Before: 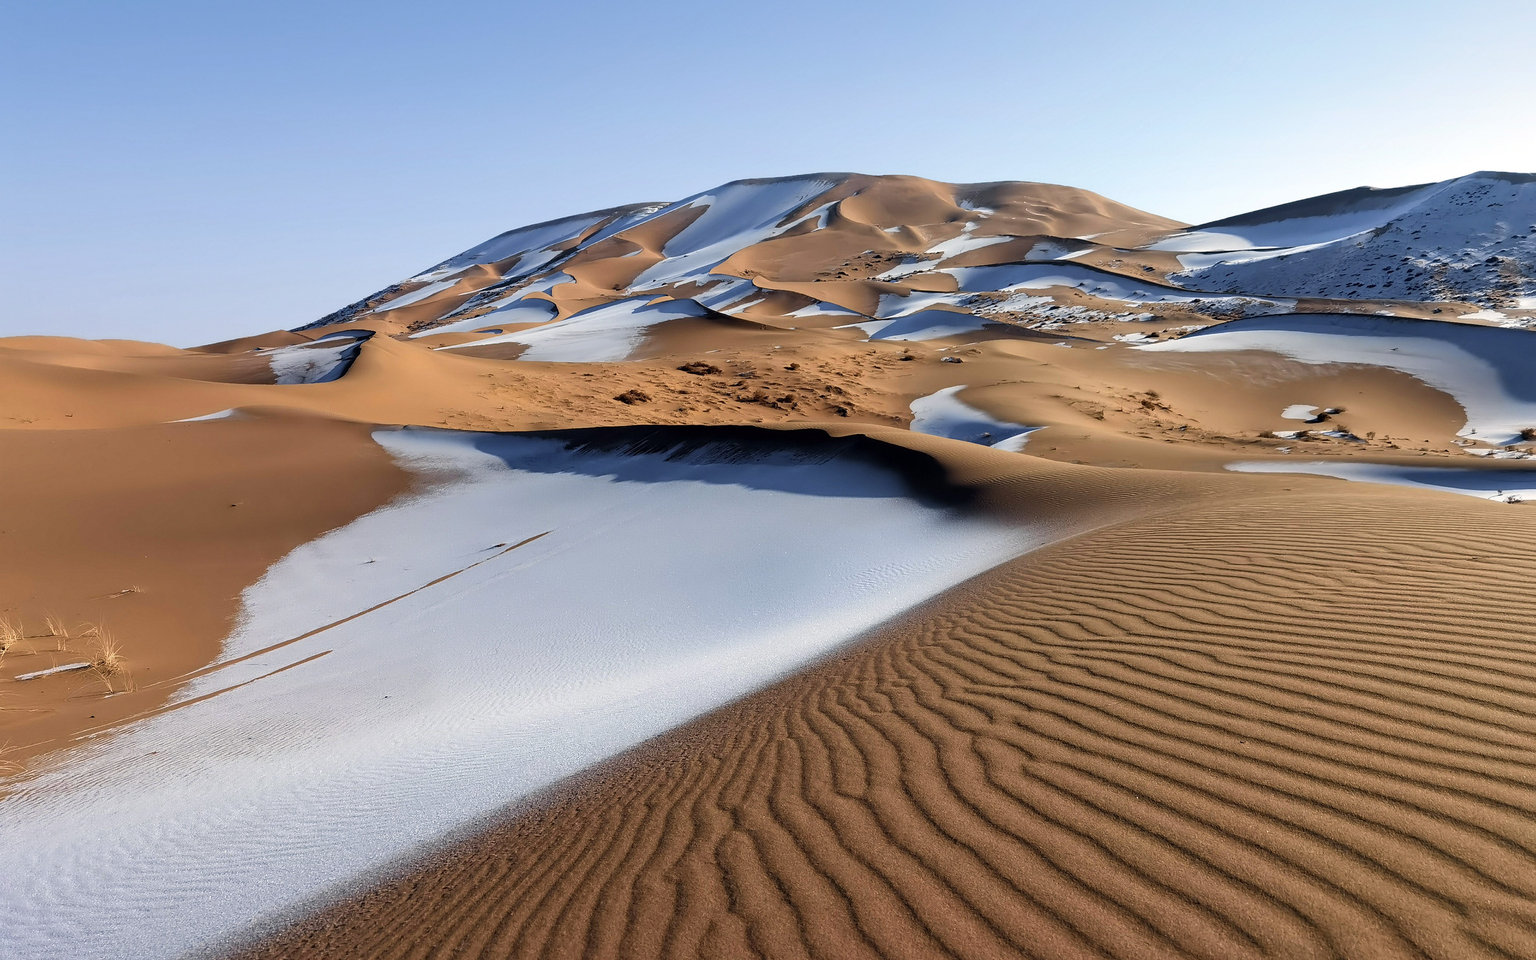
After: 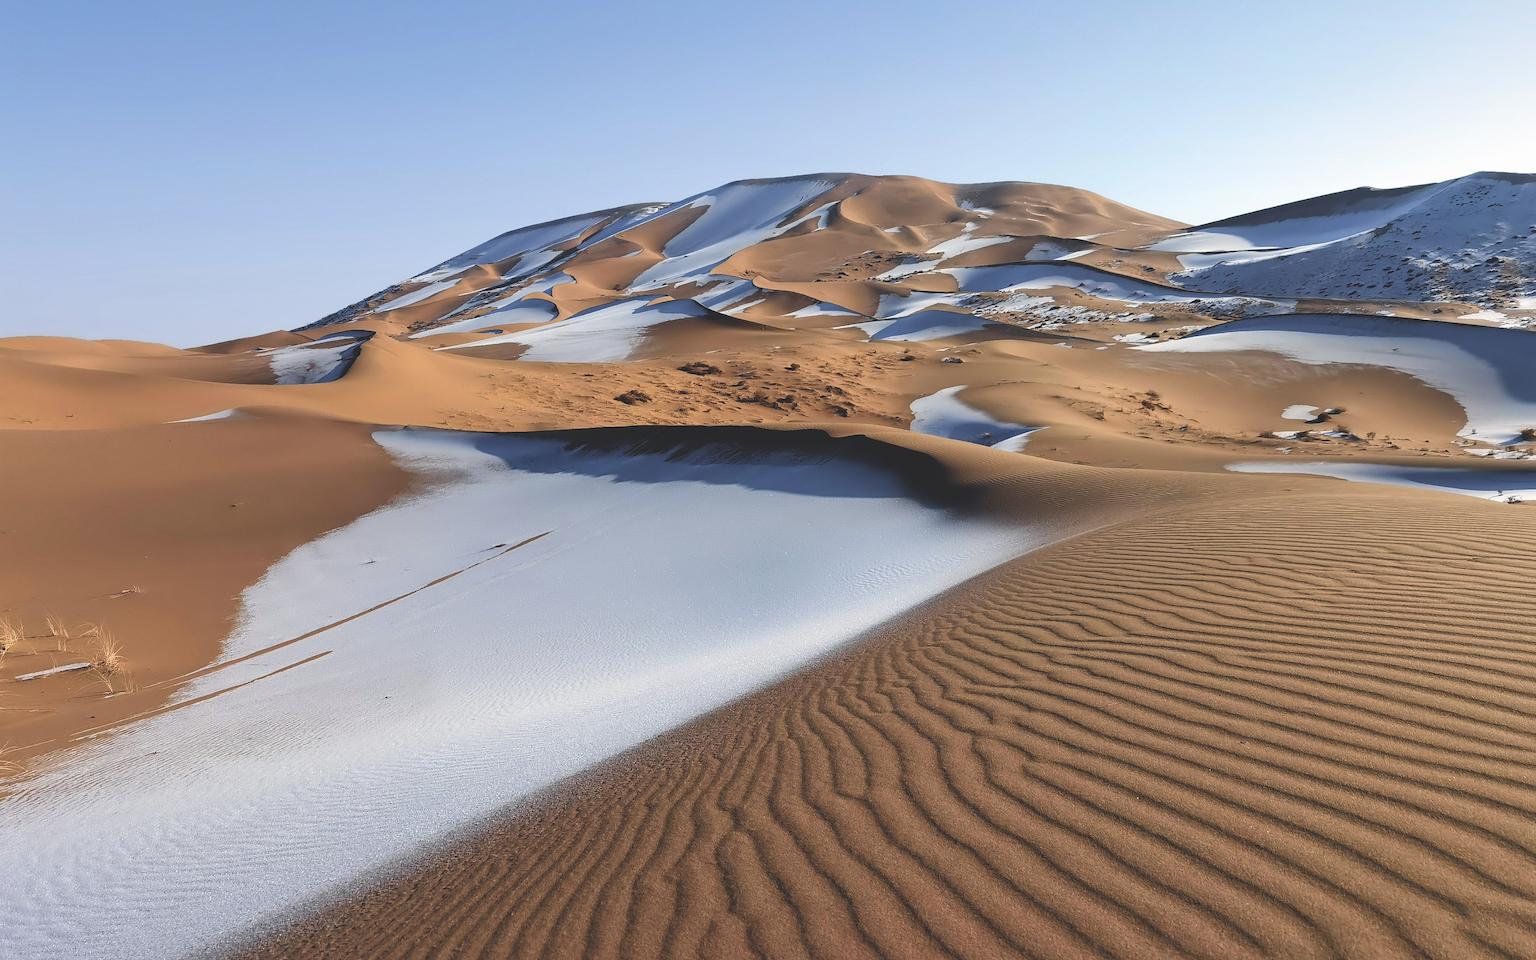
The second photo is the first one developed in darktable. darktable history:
exposure: black level correction -0.022, exposure -0.032 EV, compensate highlight preservation false
